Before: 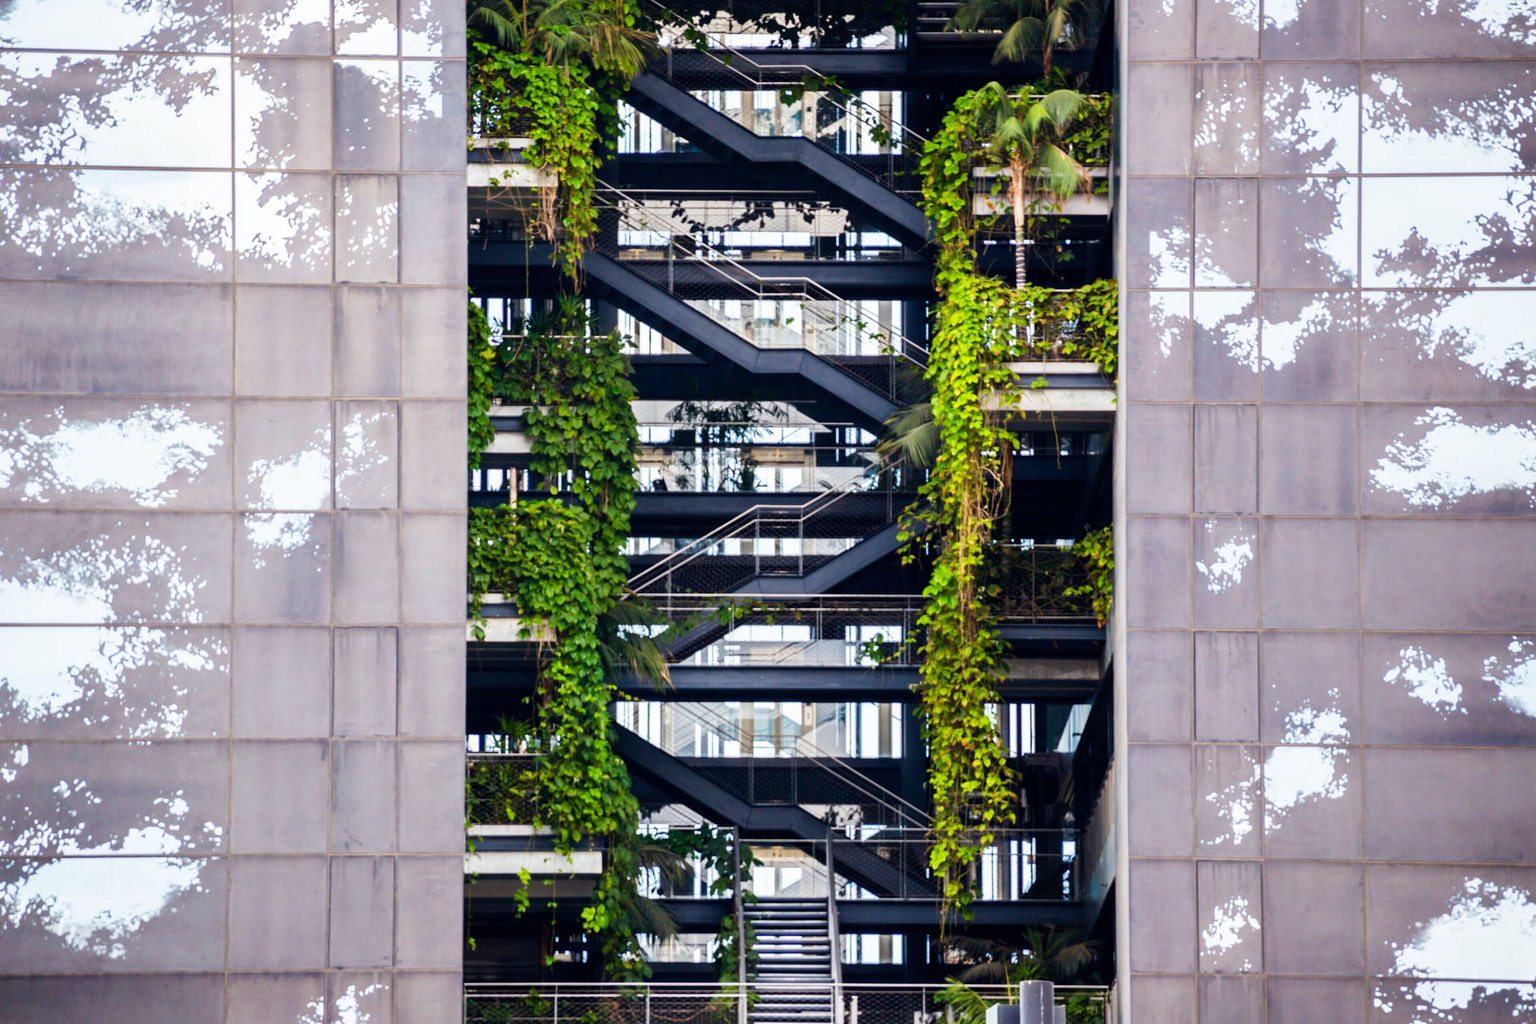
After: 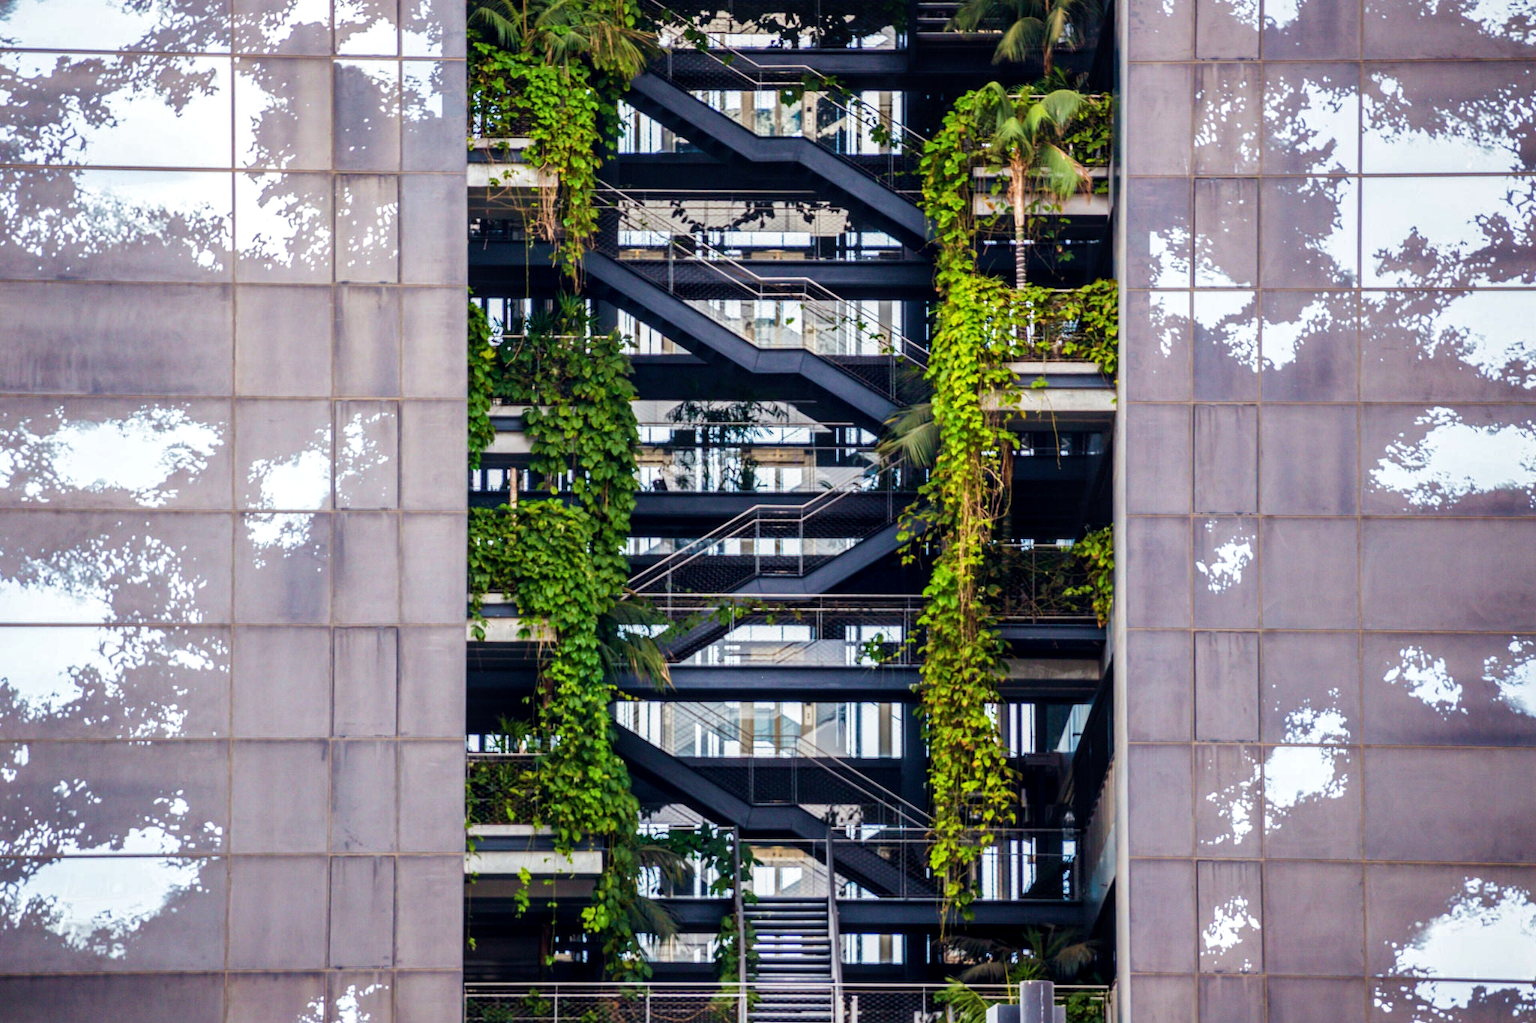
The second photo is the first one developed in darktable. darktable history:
local contrast: on, module defaults
velvia: on, module defaults
base curve: curves: ch0 [(0, 0) (0.74, 0.67) (1, 1)]
